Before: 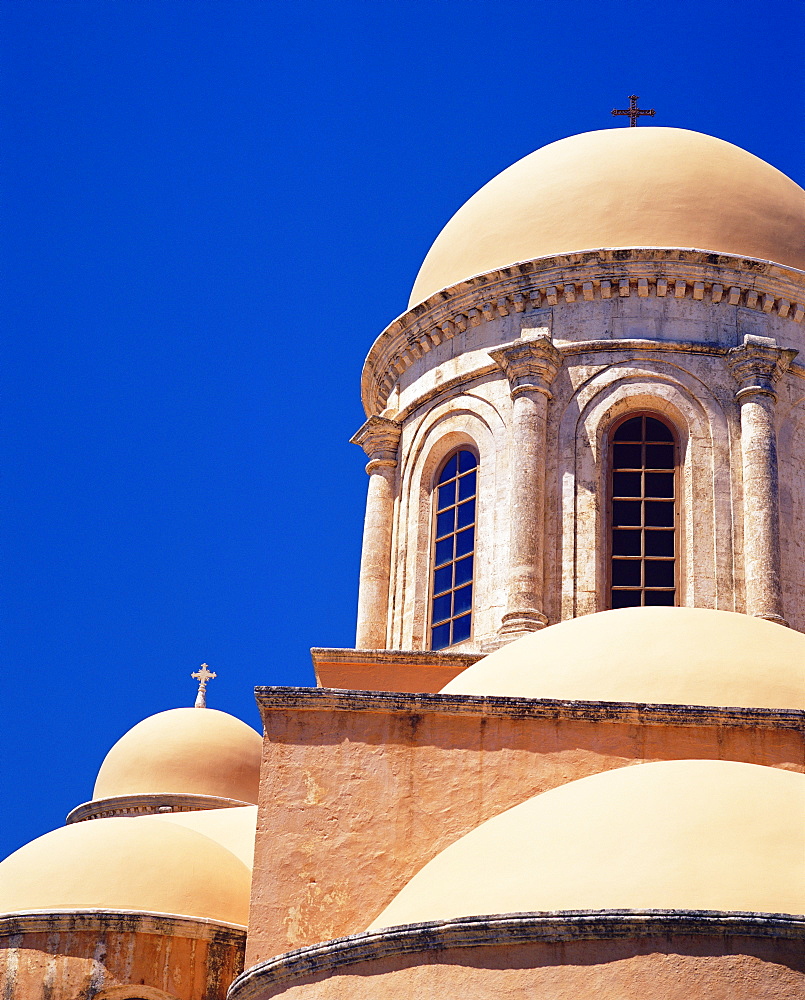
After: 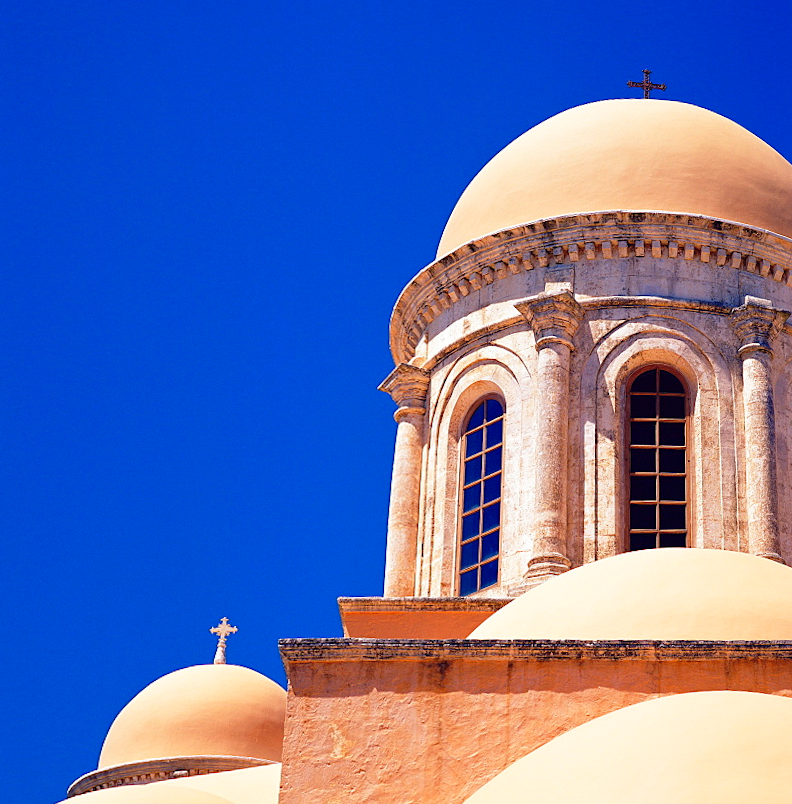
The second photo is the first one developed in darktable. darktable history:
crop and rotate: top 0%, bottom 11.49%
rotate and perspective: rotation -0.013°, lens shift (vertical) -0.027, lens shift (horizontal) 0.178, crop left 0.016, crop right 0.989, crop top 0.082, crop bottom 0.918
